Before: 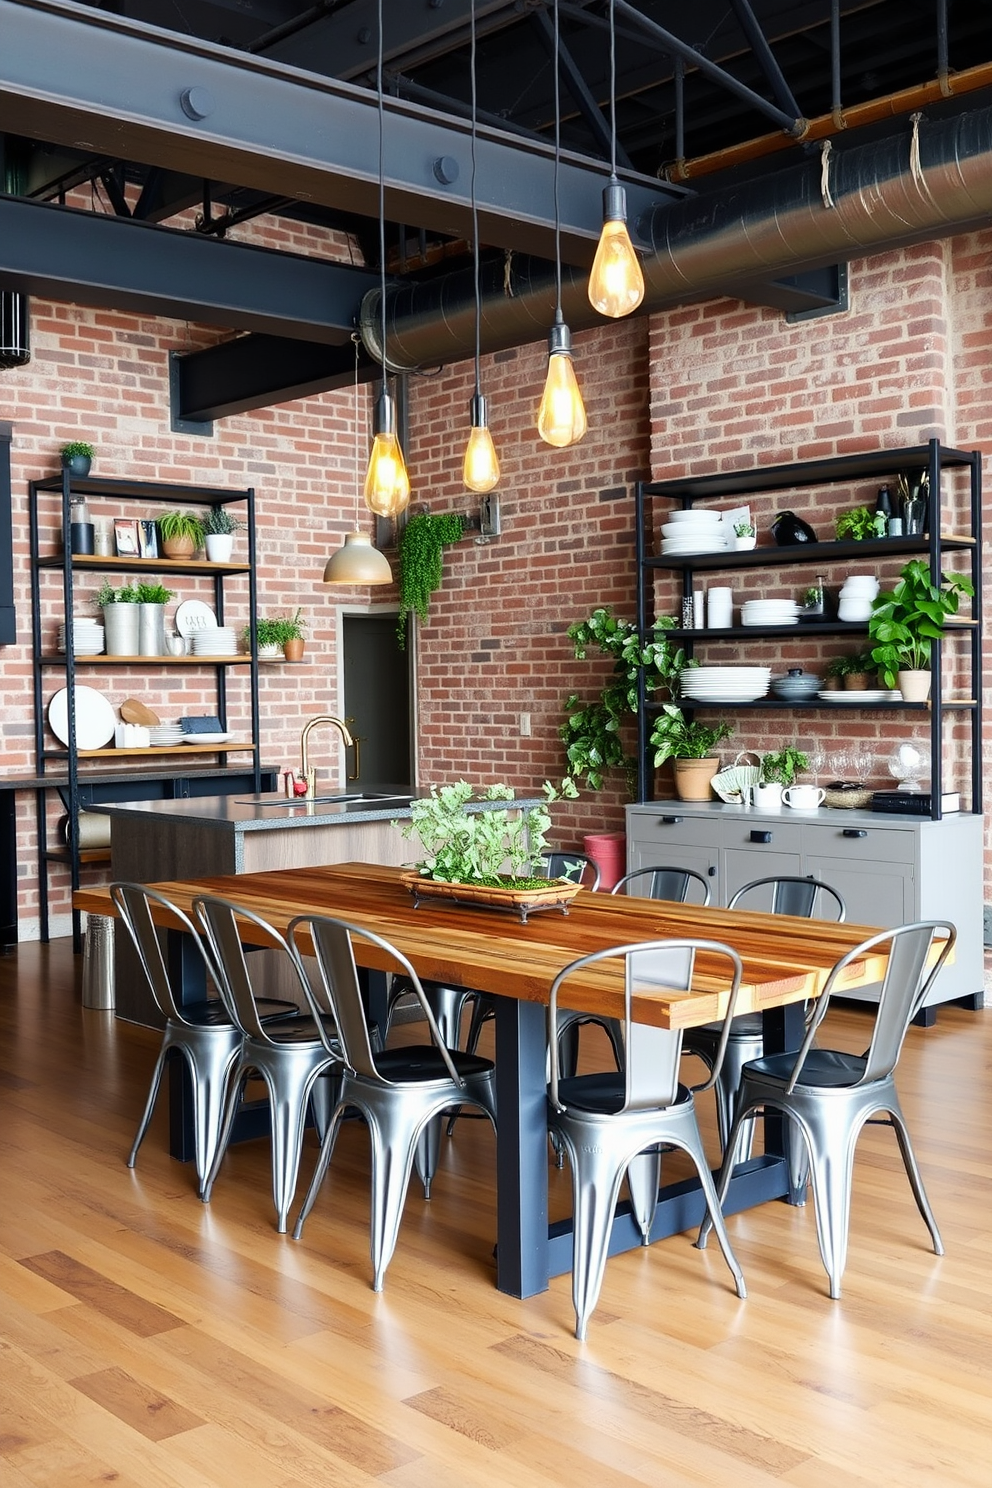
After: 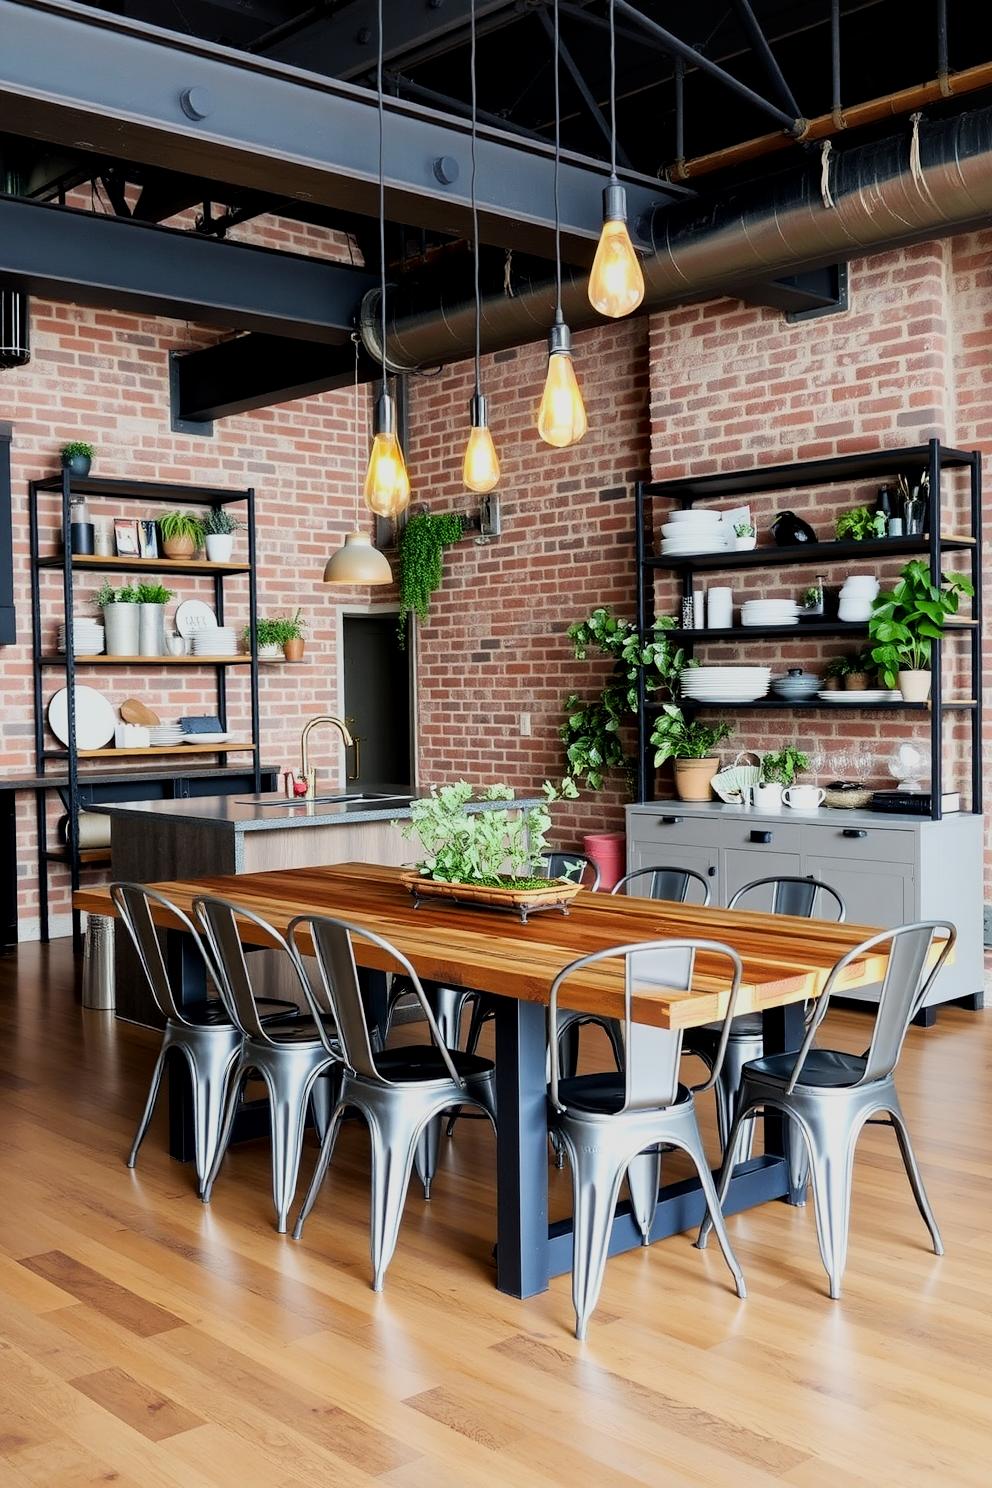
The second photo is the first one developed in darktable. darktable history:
filmic rgb: black relative exposure -8.03 EV, white relative exposure 3.82 EV, hardness 4.38, color science v6 (2022), iterations of high-quality reconstruction 0
local contrast: mode bilateral grid, contrast 25, coarseness 51, detail 122%, midtone range 0.2
